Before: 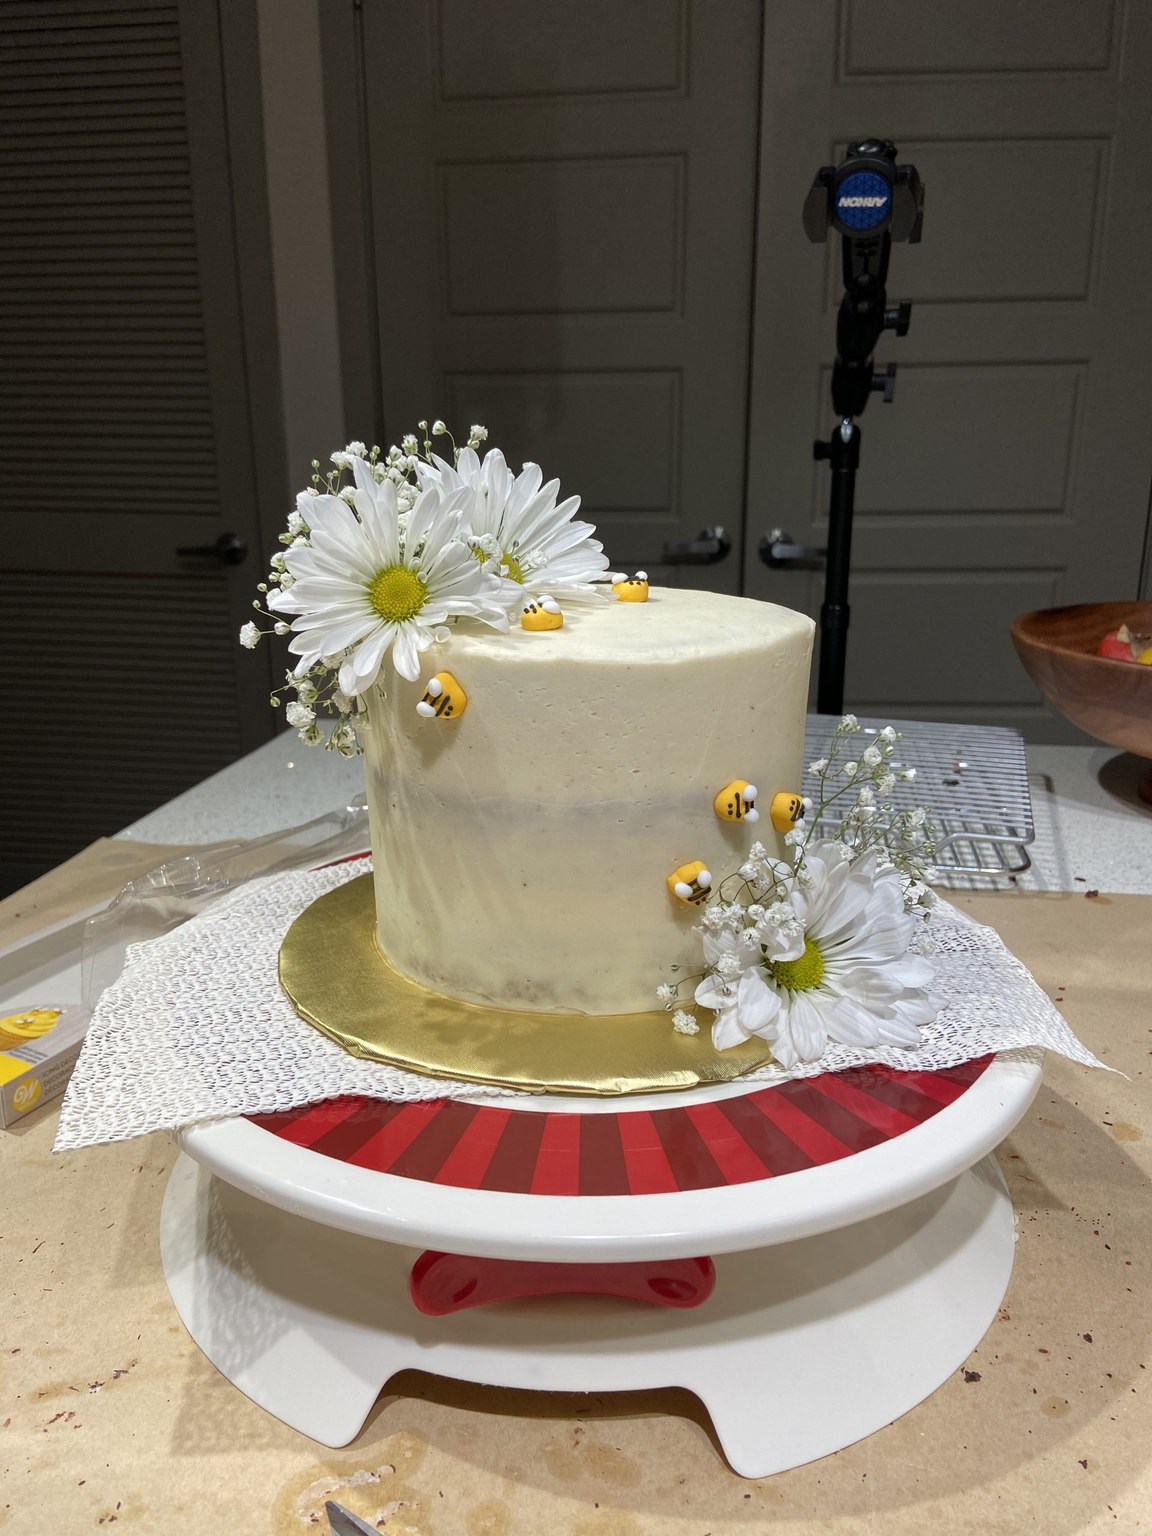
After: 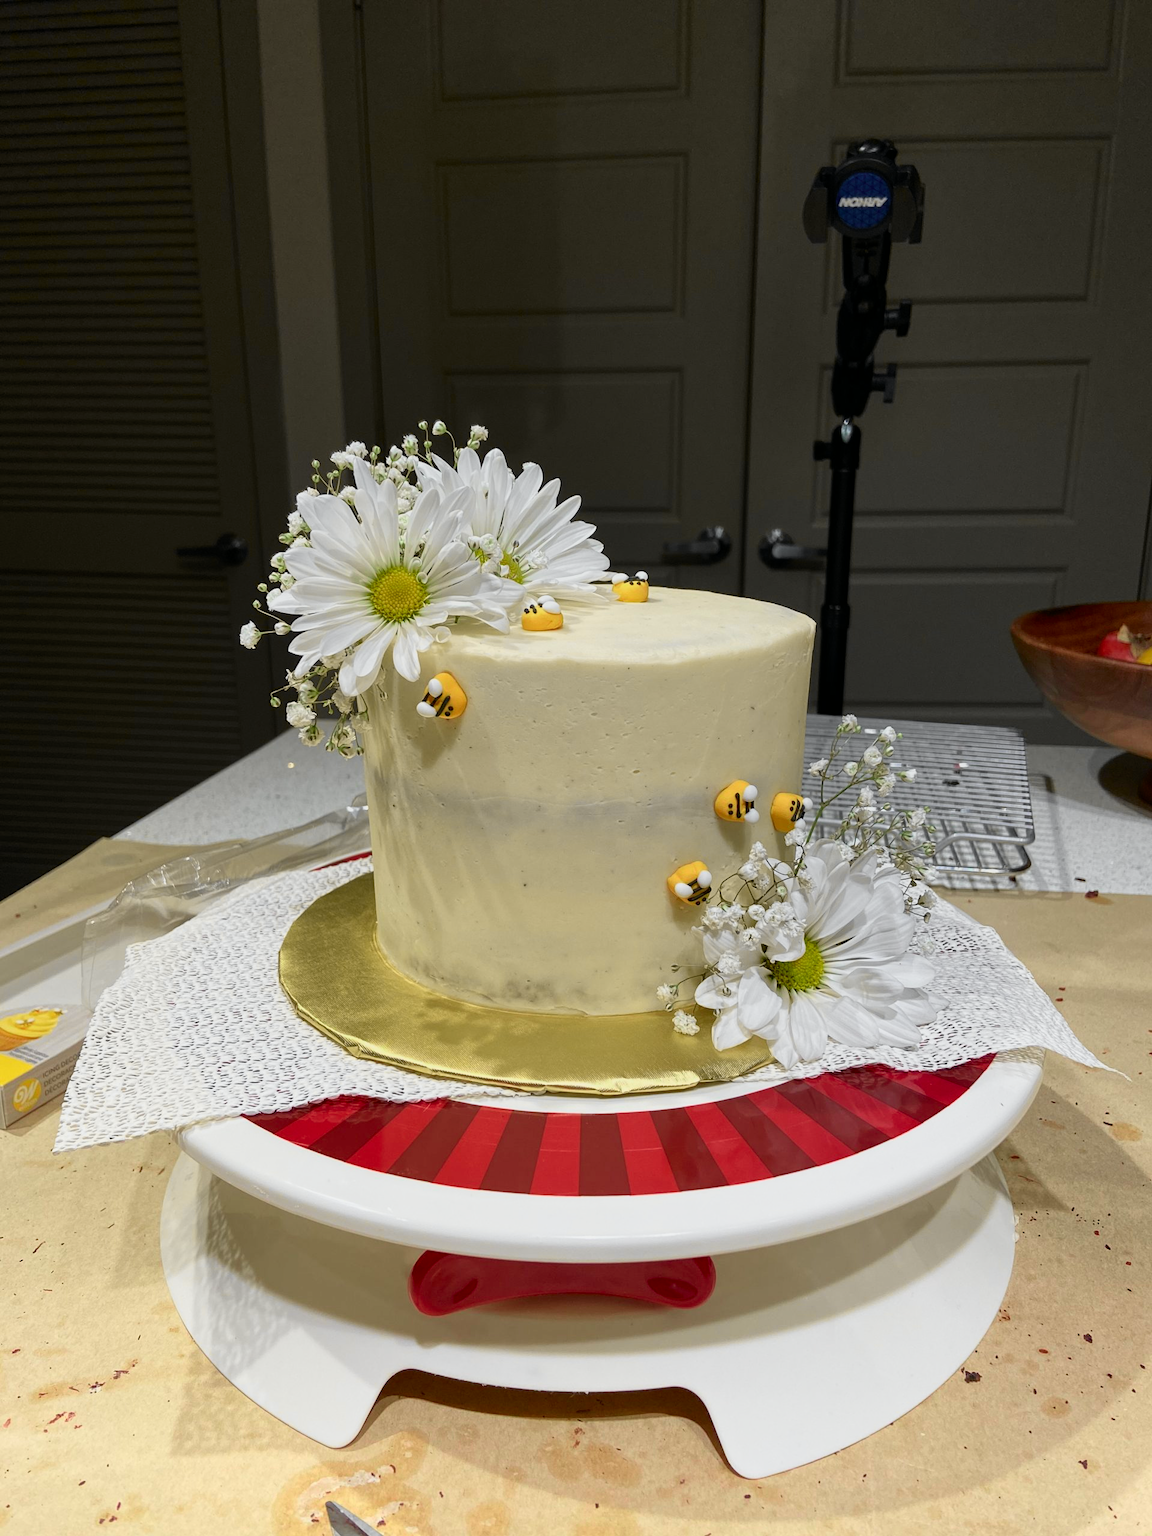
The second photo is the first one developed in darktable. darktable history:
graduated density: rotation 5.63°, offset 76.9
tone curve: curves: ch0 [(0, 0) (0.131, 0.116) (0.316, 0.345) (0.501, 0.584) (0.629, 0.732) (0.812, 0.888) (1, 0.974)]; ch1 [(0, 0) (0.366, 0.367) (0.475, 0.462) (0.494, 0.496) (0.504, 0.499) (0.553, 0.584) (1, 1)]; ch2 [(0, 0) (0.333, 0.346) (0.375, 0.375) (0.424, 0.43) (0.476, 0.492) (0.502, 0.502) (0.533, 0.556) (0.566, 0.599) (0.614, 0.653) (1, 1)], color space Lab, independent channels, preserve colors none
